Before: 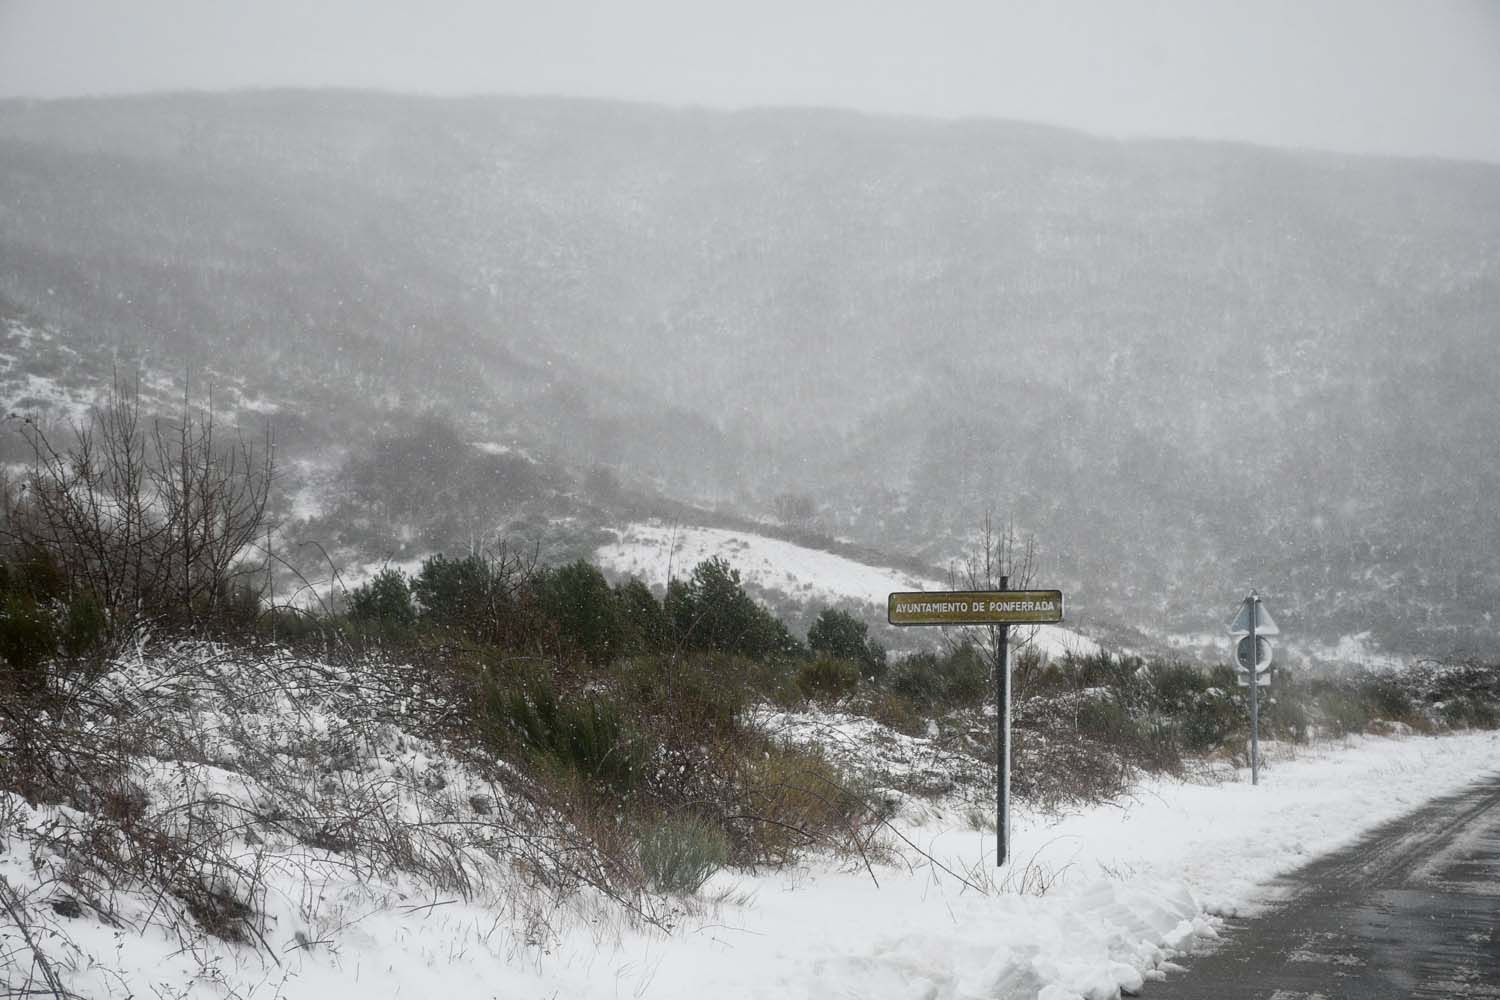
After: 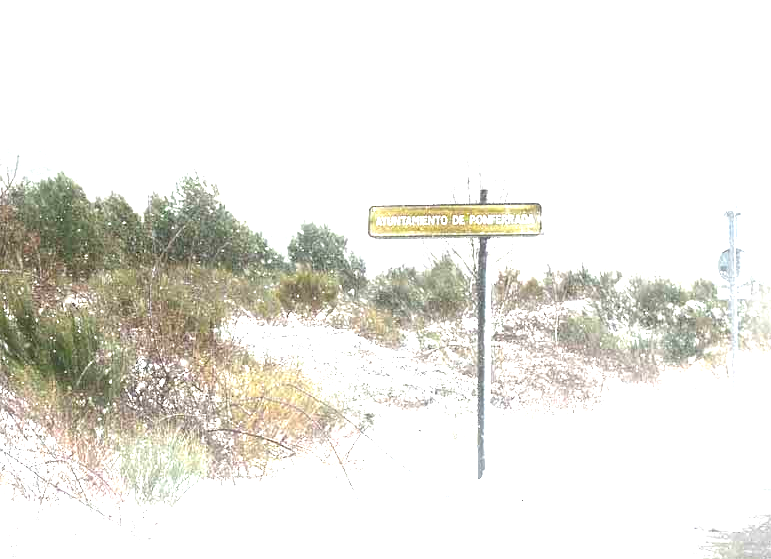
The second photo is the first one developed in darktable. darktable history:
crop: left 34.711%, top 38.794%, right 13.844%, bottom 5.261%
exposure: exposure 2.912 EV, compensate exposure bias true, compensate highlight preservation false
